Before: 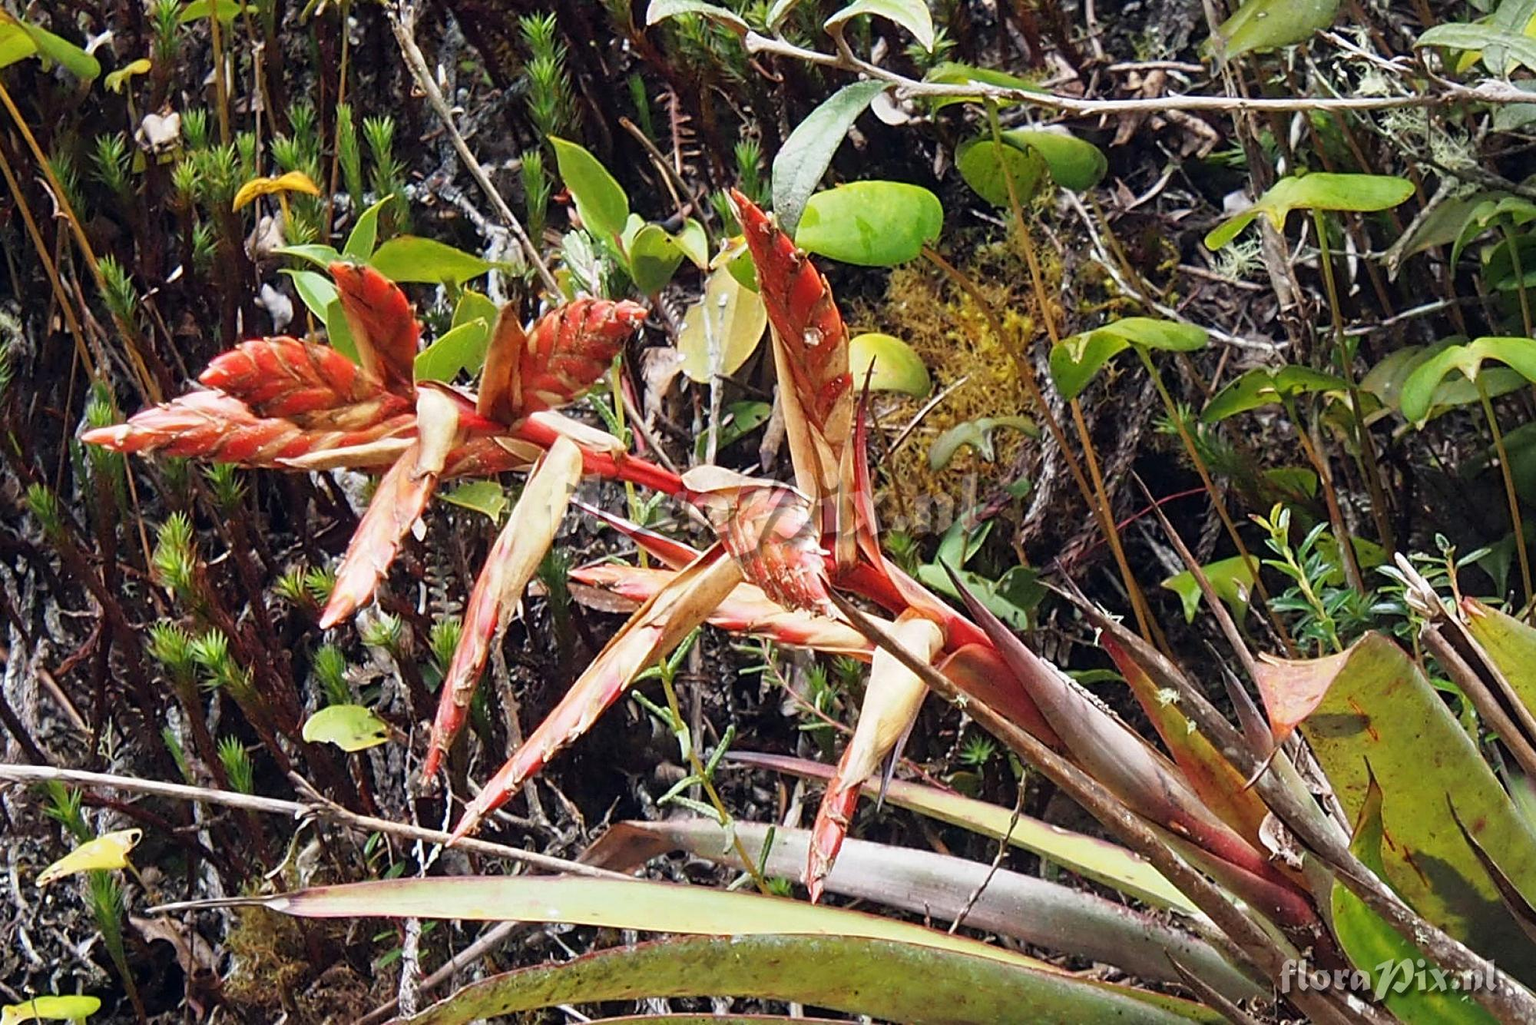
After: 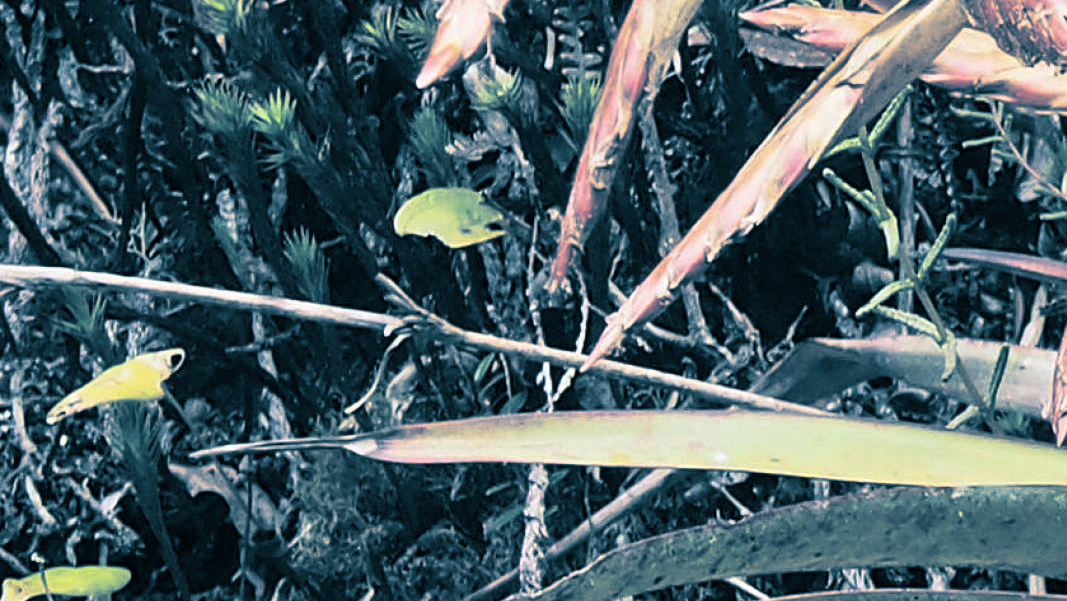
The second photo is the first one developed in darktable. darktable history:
rgb levels: preserve colors max RGB
crop and rotate: top 54.778%, right 46.61%, bottom 0.159%
split-toning: shadows › hue 212.4°, balance -70
